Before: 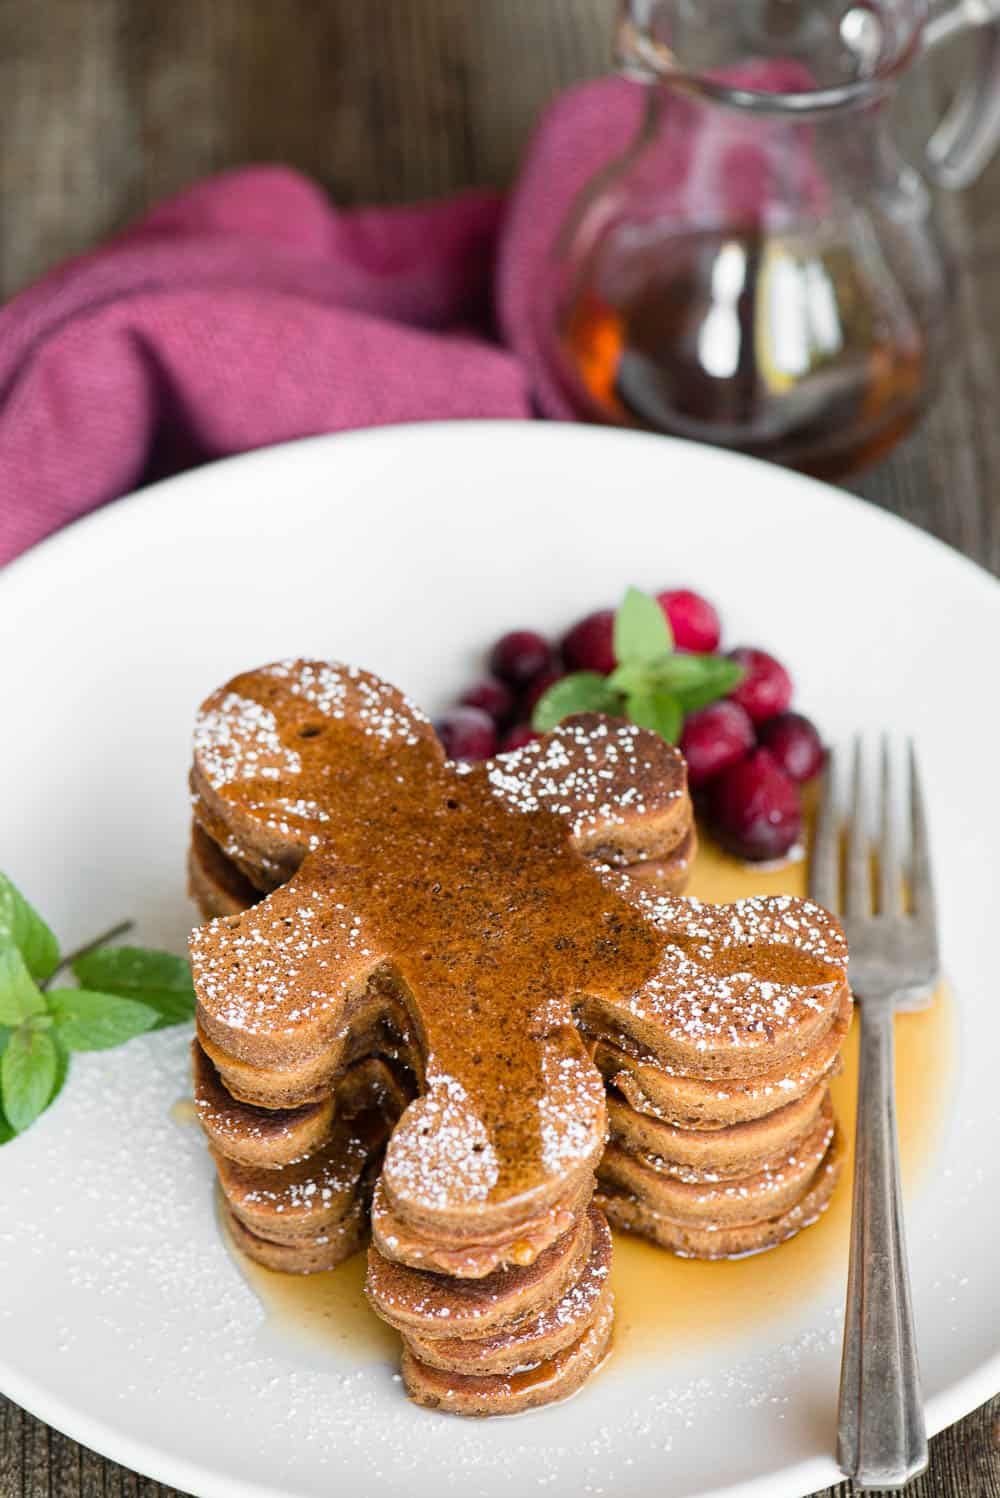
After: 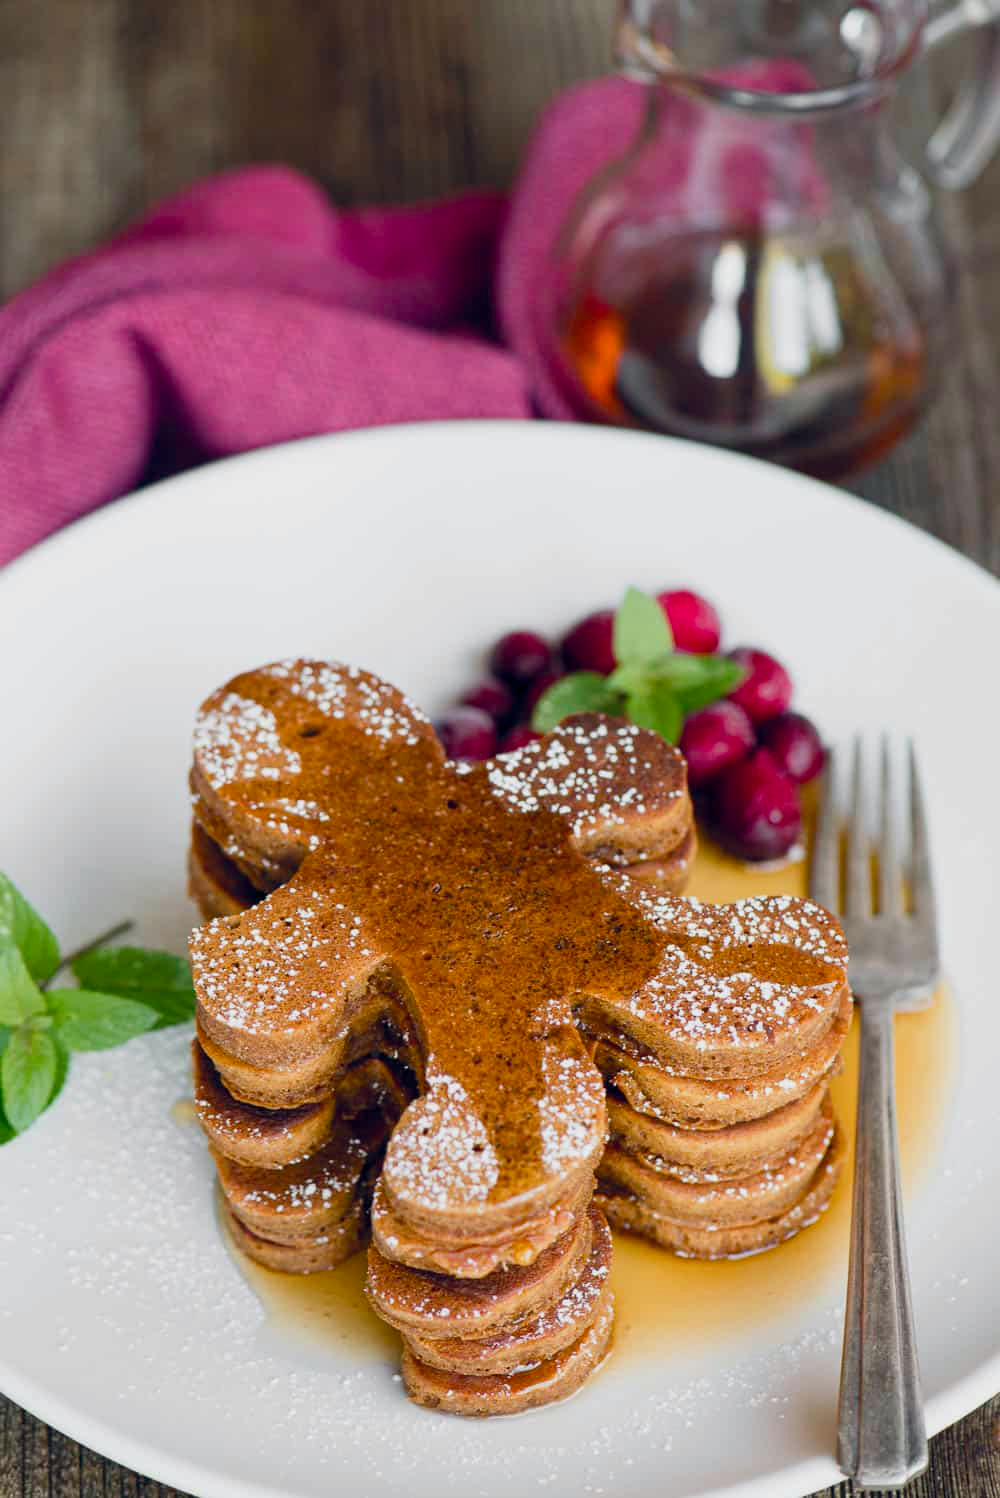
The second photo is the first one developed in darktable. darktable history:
color balance rgb: global offset › chroma 0.097%, global offset › hue 250.63°, perceptual saturation grading › global saturation 27.541%, perceptual saturation grading › highlights -25.548%, perceptual saturation grading › shadows 24.019%, perceptual brilliance grading › global brilliance -0.573%, perceptual brilliance grading › highlights -1.502%, perceptual brilliance grading › mid-tones -1.404%, perceptual brilliance grading › shadows -0.607%
exposure: exposure -0.156 EV, compensate exposure bias true, compensate highlight preservation false
